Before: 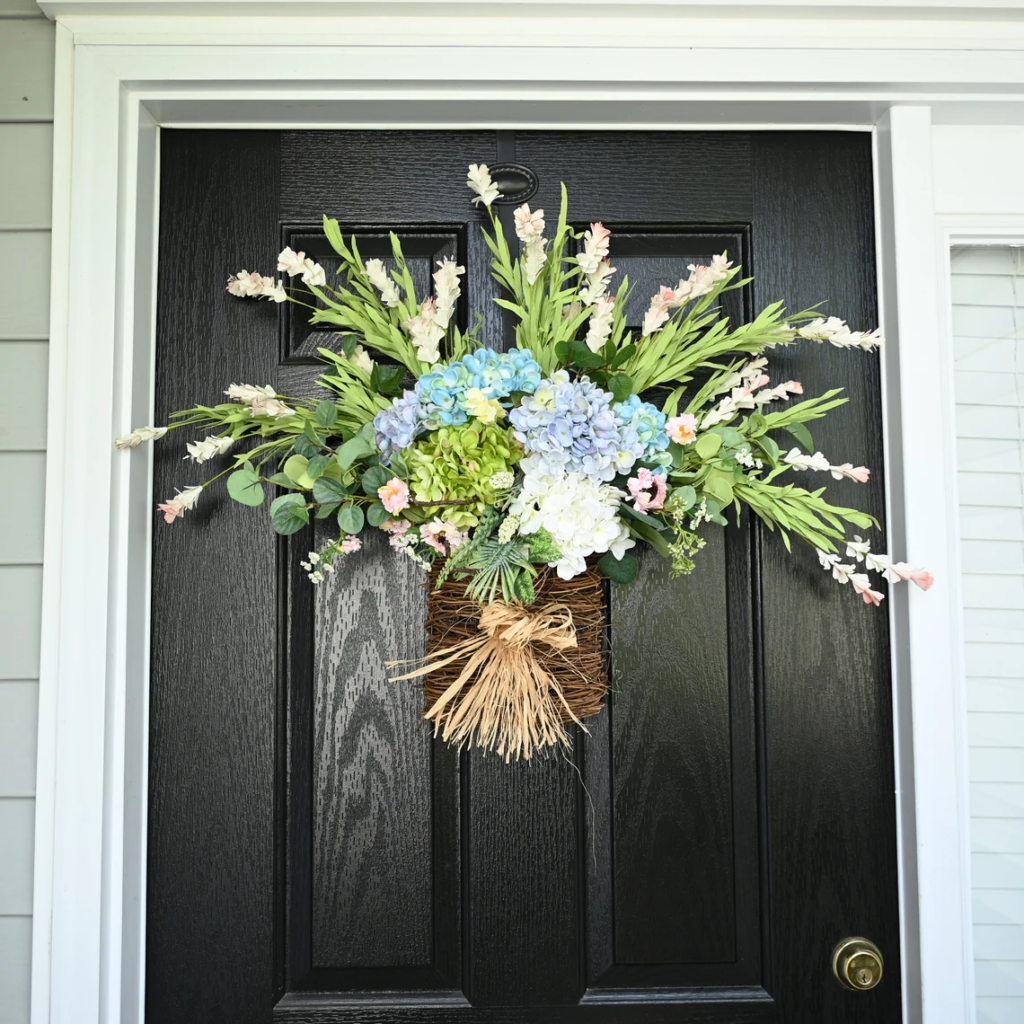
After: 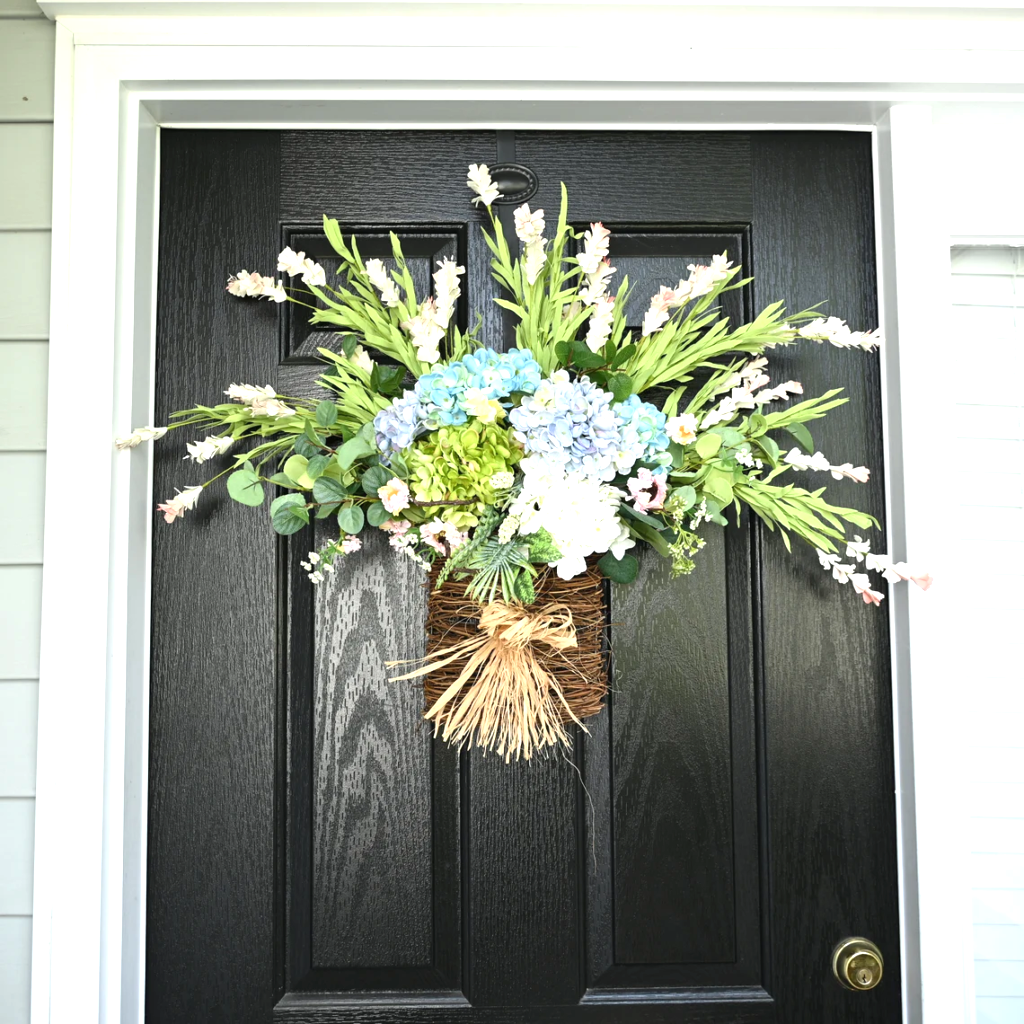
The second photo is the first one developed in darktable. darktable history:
exposure: exposure 0.6 EV, compensate exposure bias true, compensate highlight preservation false
